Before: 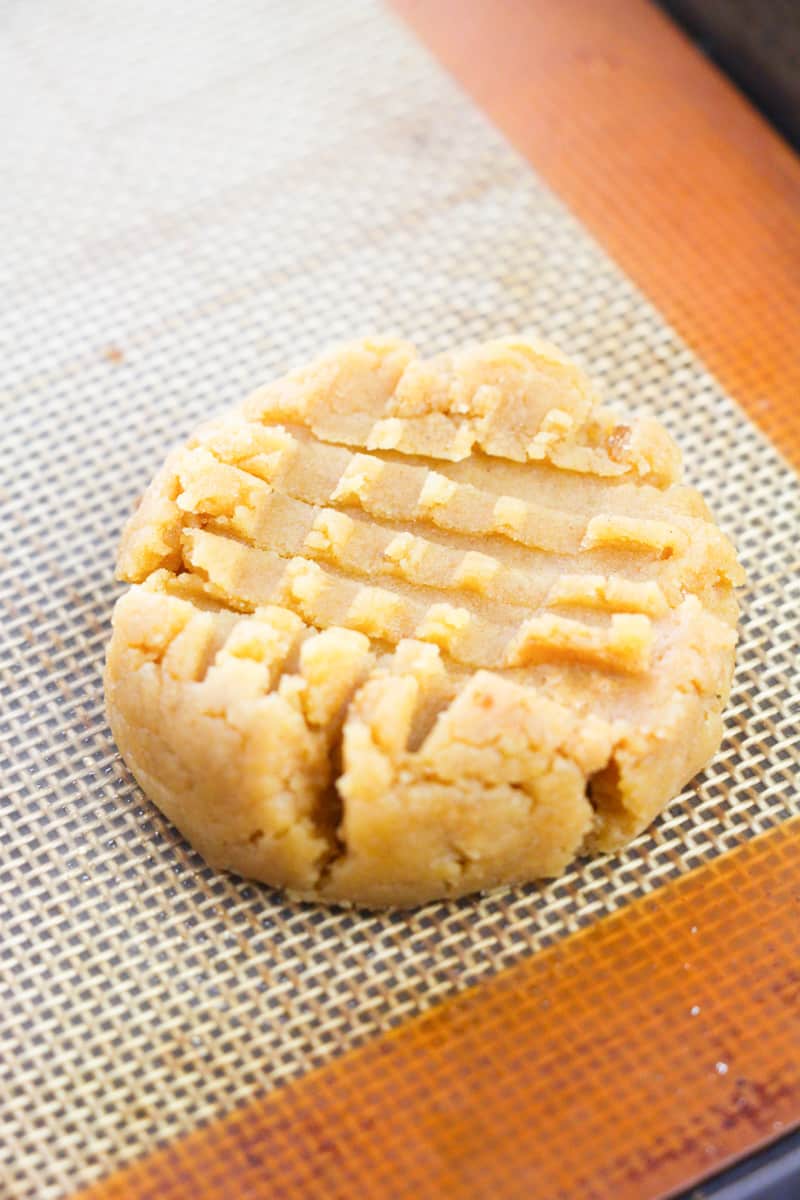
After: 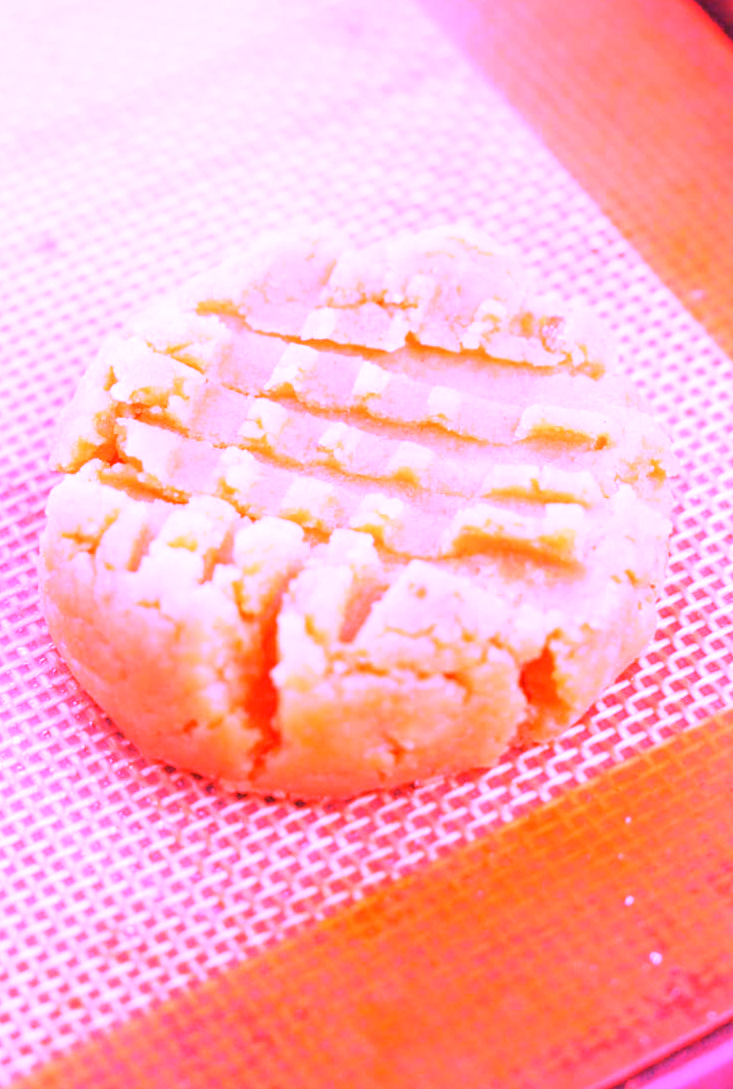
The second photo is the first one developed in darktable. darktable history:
crop and rotate: left 8.262%, top 9.226%
white balance: red 4.26, blue 1.802
tone equalizer: on, module defaults
